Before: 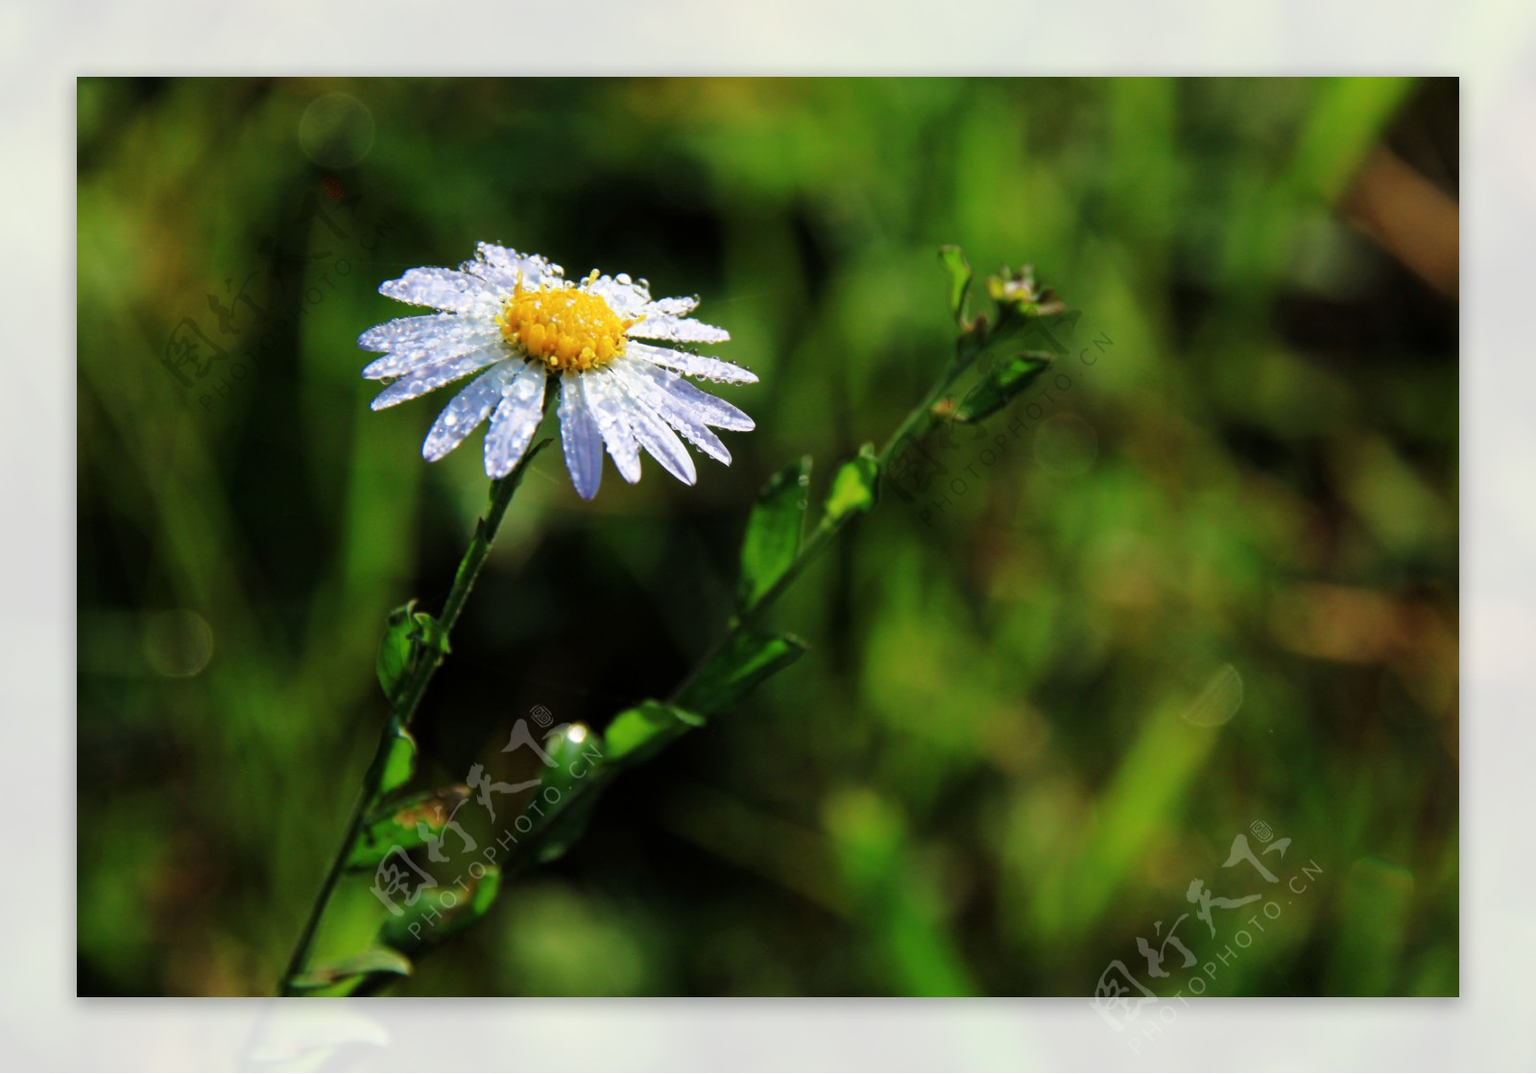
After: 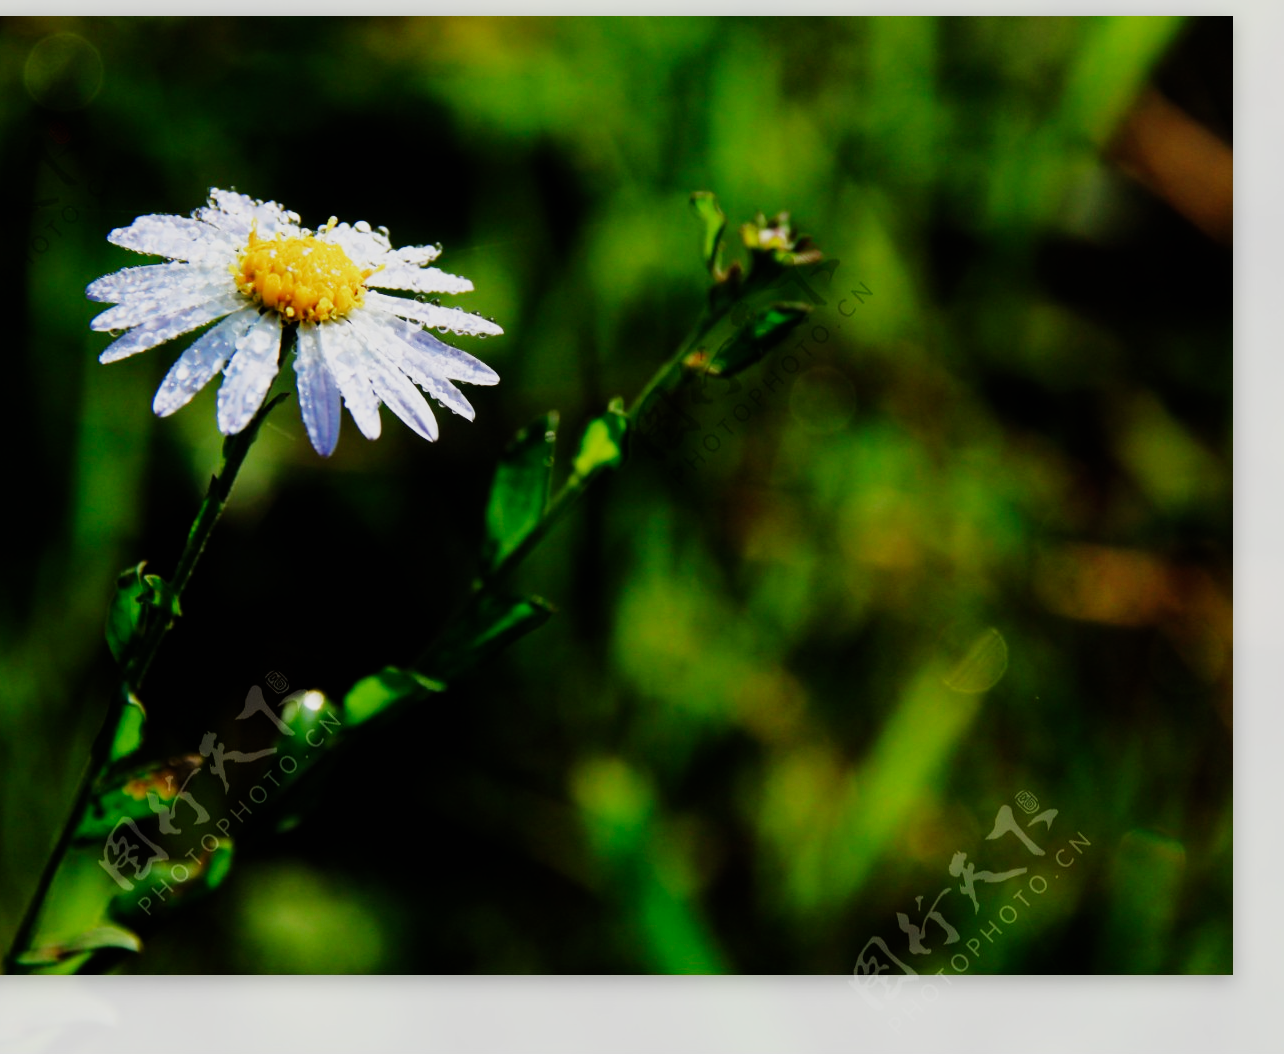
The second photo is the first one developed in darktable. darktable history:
sigmoid: contrast 1.81, skew -0.21, preserve hue 0%, red attenuation 0.1, red rotation 0.035, green attenuation 0.1, green rotation -0.017, blue attenuation 0.15, blue rotation -0.052, base primaries Rec2020
crop and rotate: left 17.959%, top 5.771%, right 1.742%
